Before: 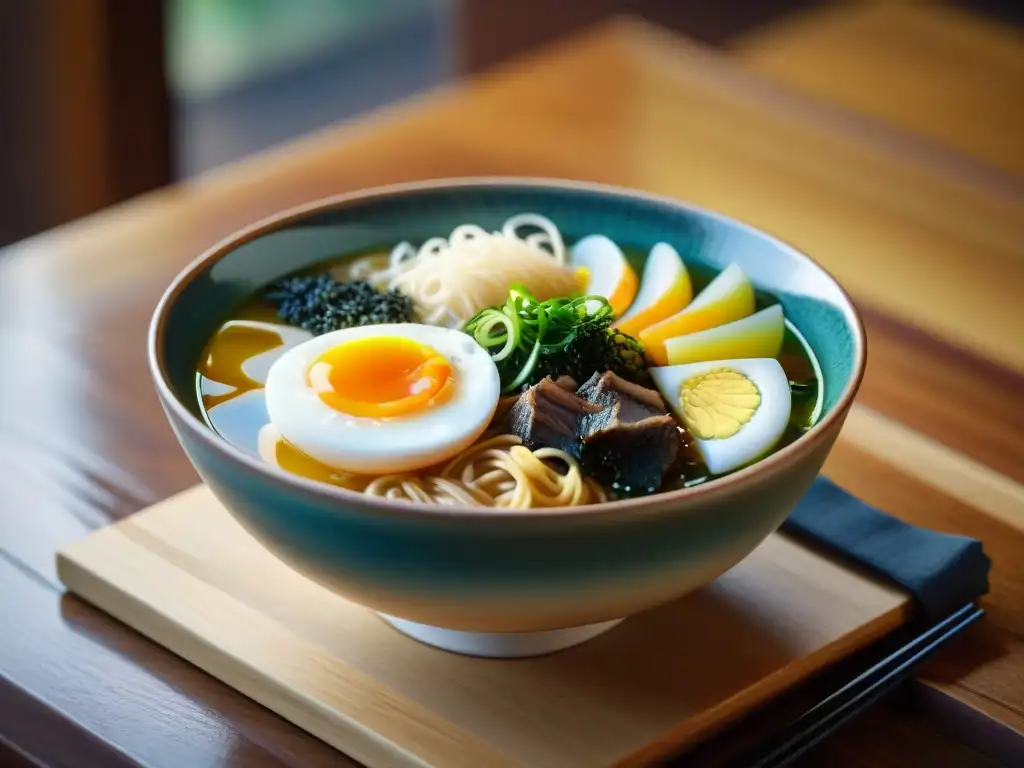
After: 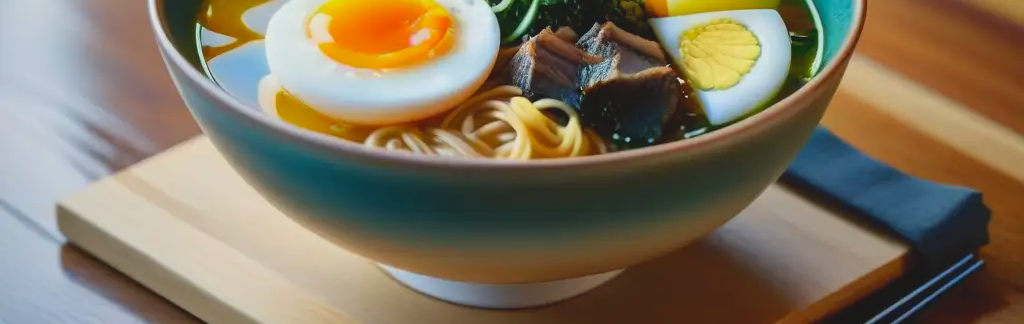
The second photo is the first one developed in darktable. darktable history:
lowpass: radius 0.1, contrast 0.85, saturation 1.1, unbound 0
crop: top 45.551%, bottom 12.262%
